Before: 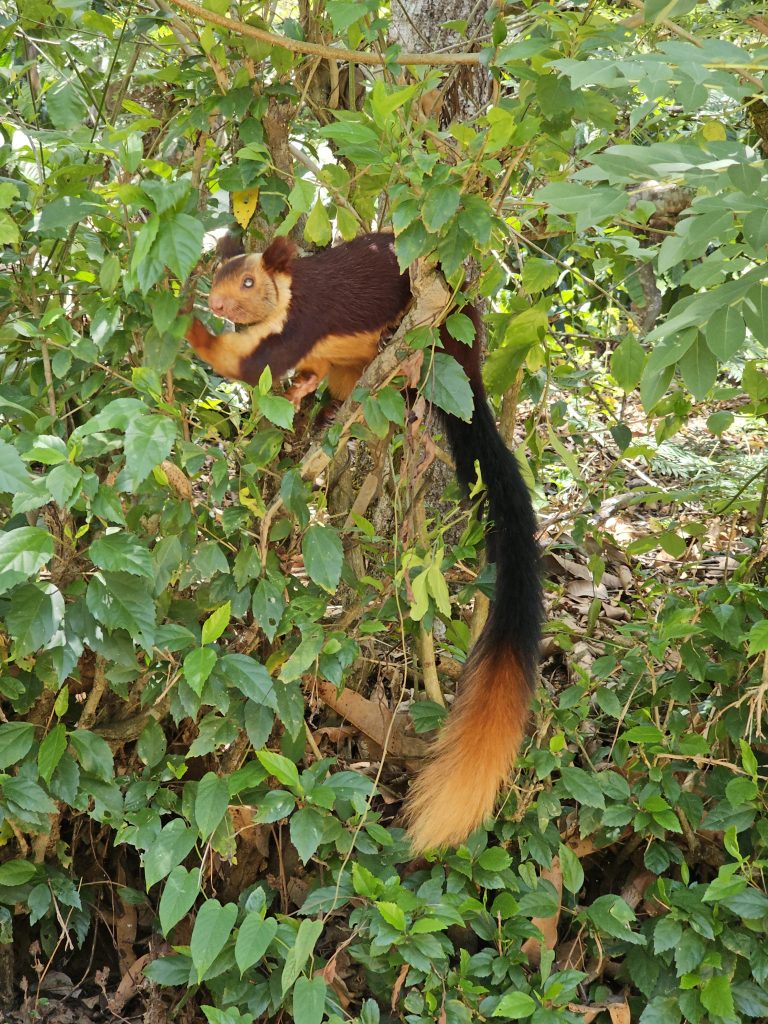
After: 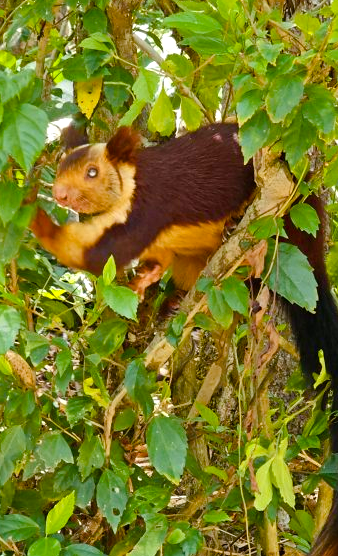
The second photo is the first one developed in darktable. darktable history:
crop: left 20.324%, top 10.799%, right 35.63%, bottom 34.809%
color balance rgb: perceptual saturation grading › global saturation 27.471%, perceptual saturation grading › highlights -27.9%, perceptual saturation grading › mid-tones 15.531%, perceptual saturation grading › shadows 33.361%, global vibrance 30.4%, contrast 10.094%
